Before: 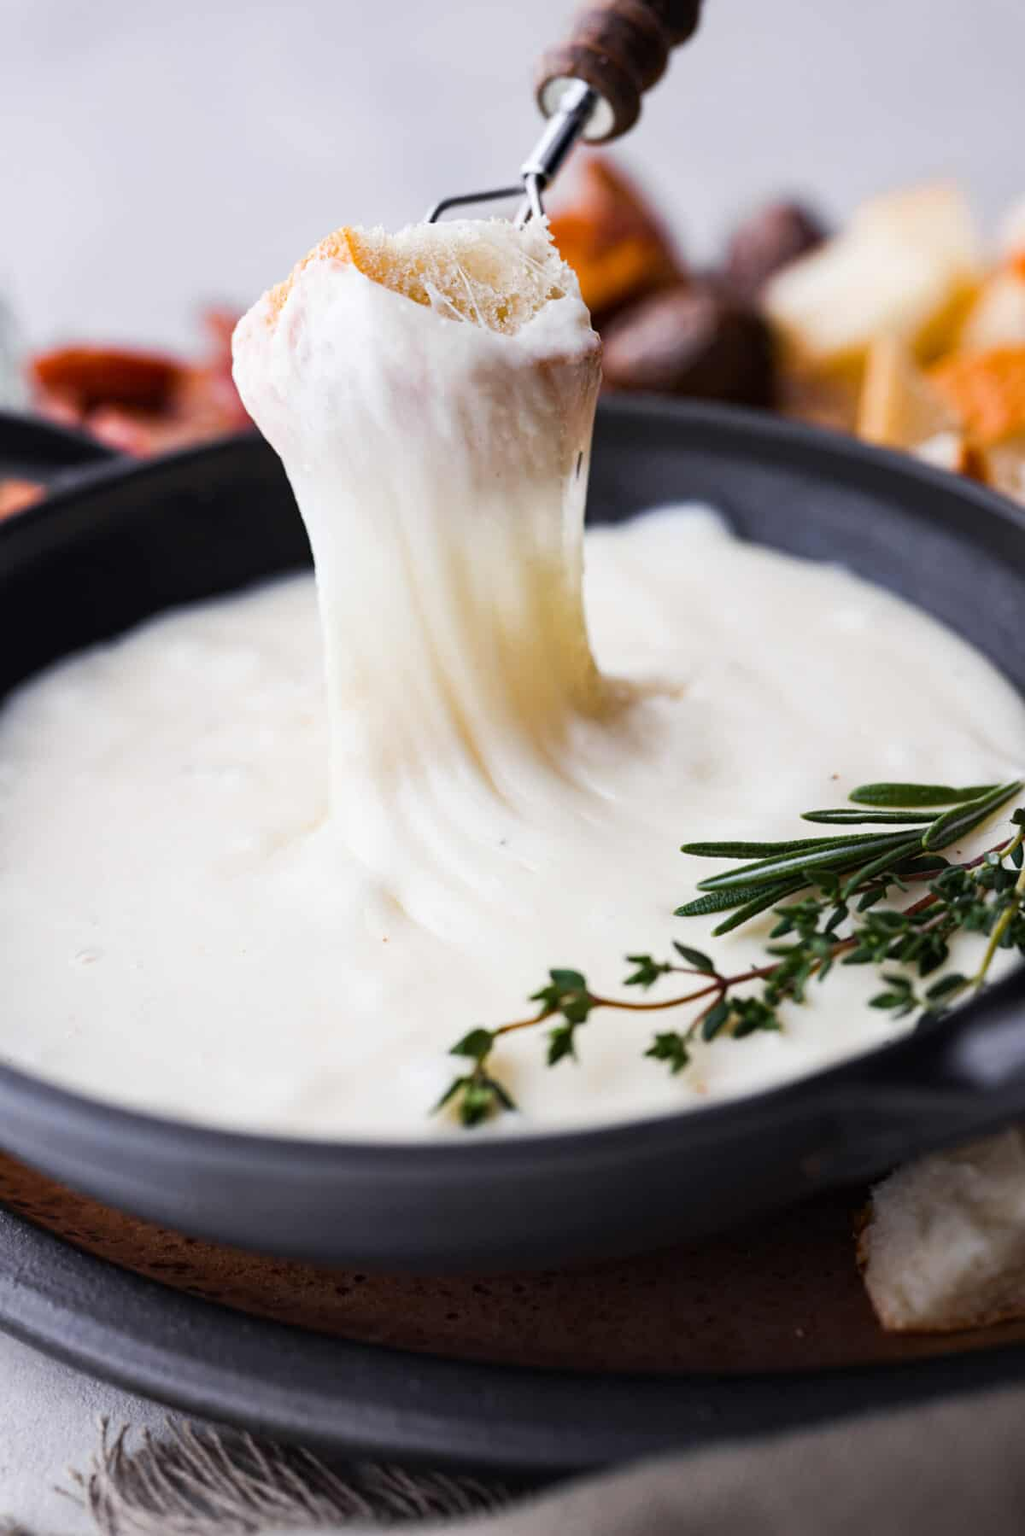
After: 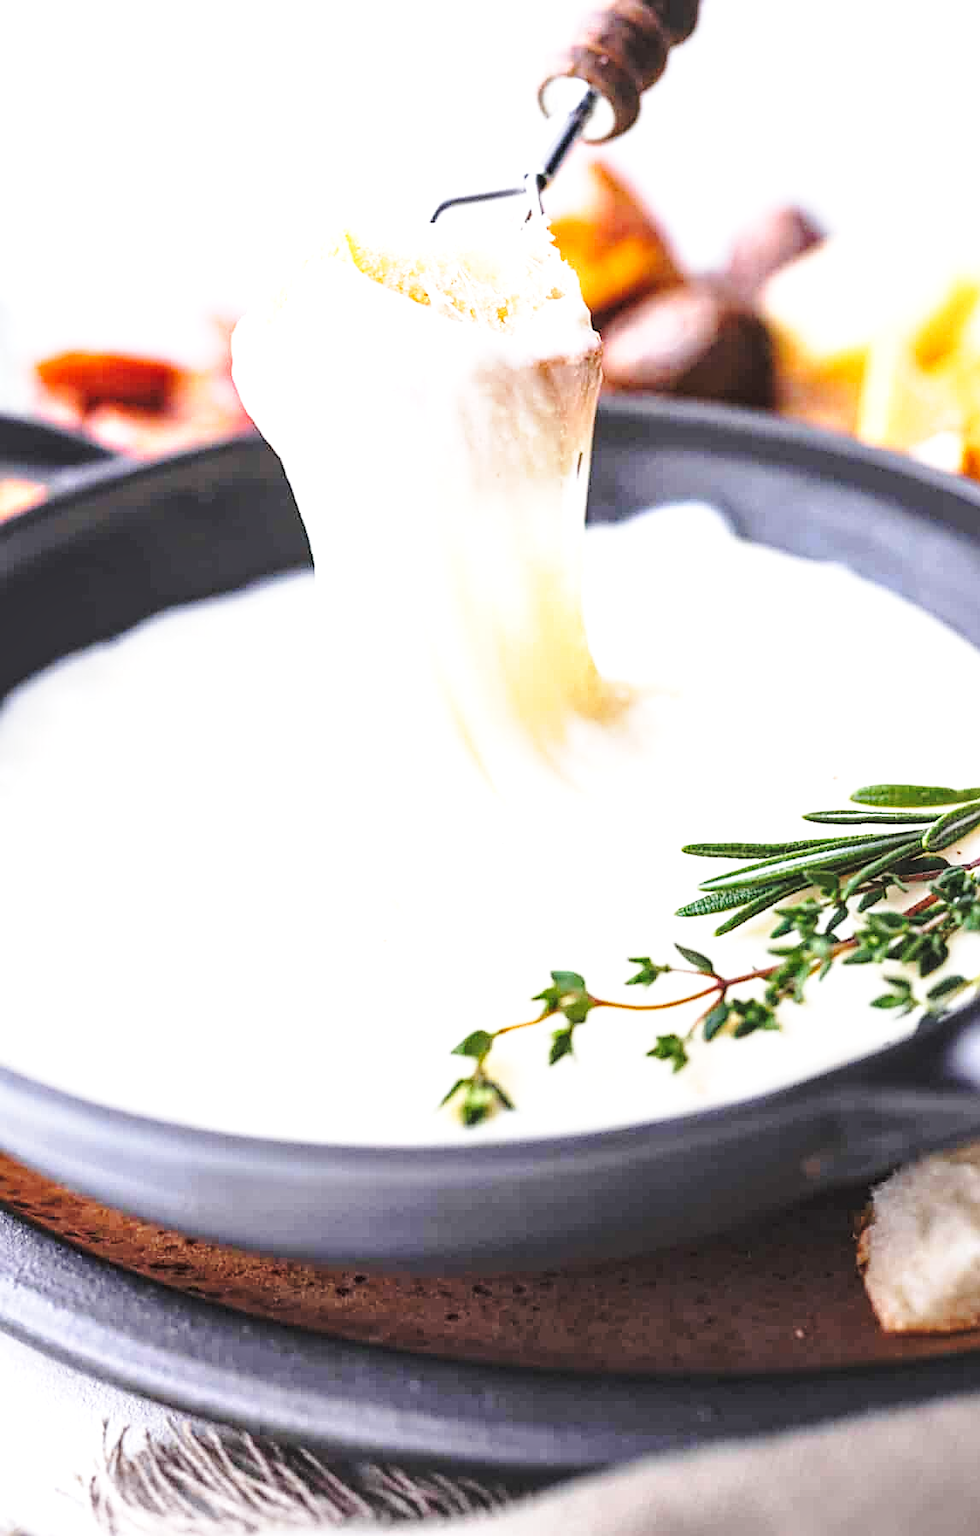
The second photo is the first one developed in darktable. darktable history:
exposure: black level correction -0.001, exposure 1.113 EV, compensate highlight preservation false
local contrast: on, module defaults
sharpen: on, module defaults
contrast brightness saturation: brightness 0.141
base curve: curves: ch0 [(0, 0) (0.028, 0.03) (0.121, 0.232) (0.46, 0.748) (0.859, 0.968) (1, 1)], preserve colors none
crop: right 4.262%, bottom 0.019%
